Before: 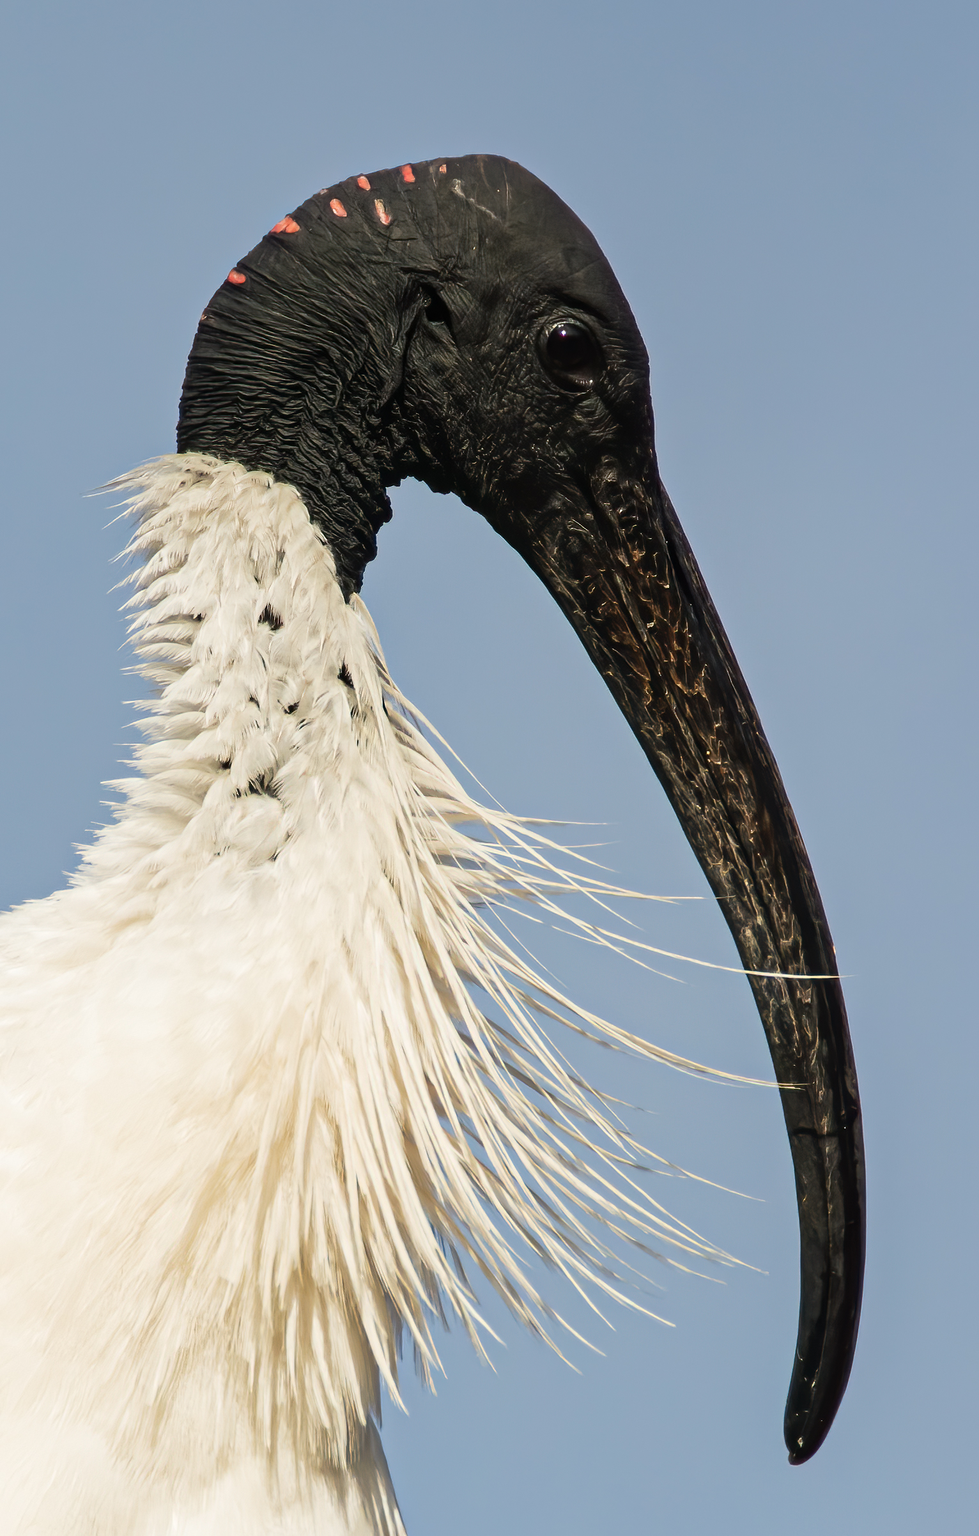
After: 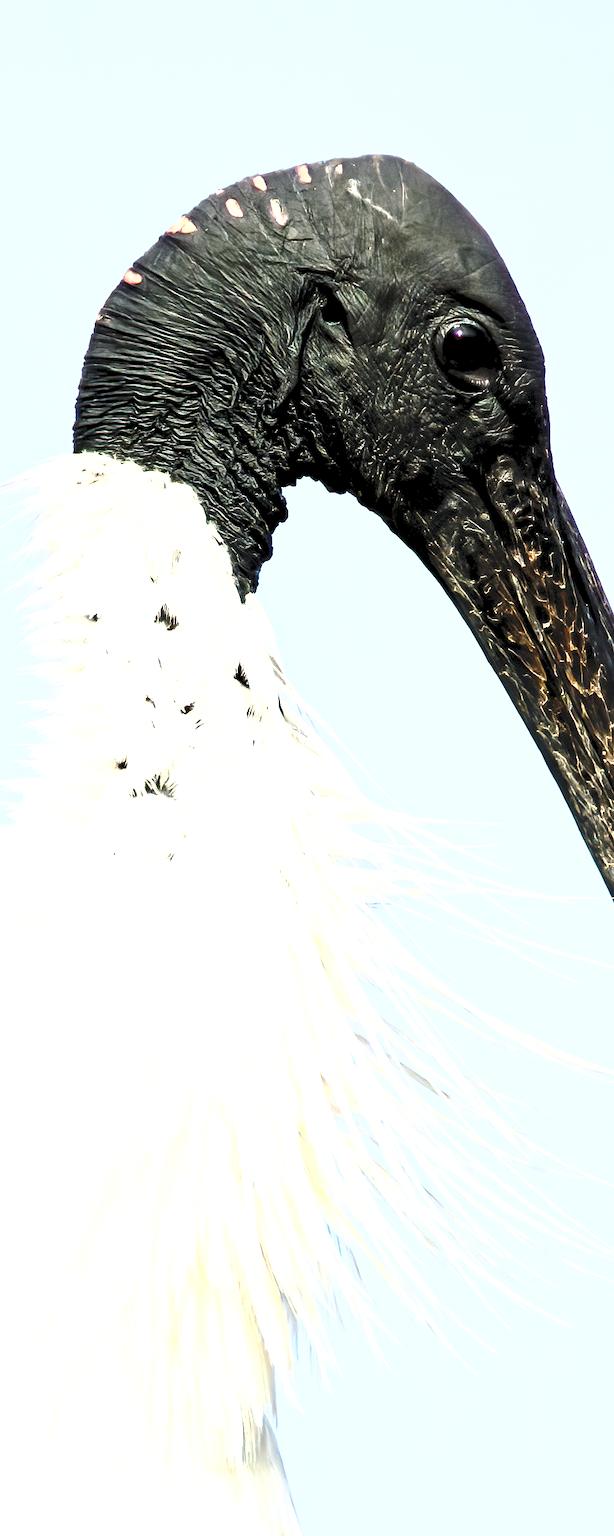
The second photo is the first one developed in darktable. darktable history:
white balance: red 0.925, blue 1.046
crop: left 10.644%, right 26.528%
color balance: on, module defaults
rgb levels: levels [[0.01, 0.419, 0.839], [0, 0.5, 1], [0, 0.5, 1]]
exposure: exposure 1 EV, compensate highlight preservation false
base curve: curves: ch0 [(0, 0) (0.028, 0.03) (0.121, 0.232) (0.46, 0.748) (0.859, 0.968) (1, 1)], preserve colors none
tone curve: curves: ch0 [(0, 0.081) (0.483, 0.453) (0.881, 0.992)]
